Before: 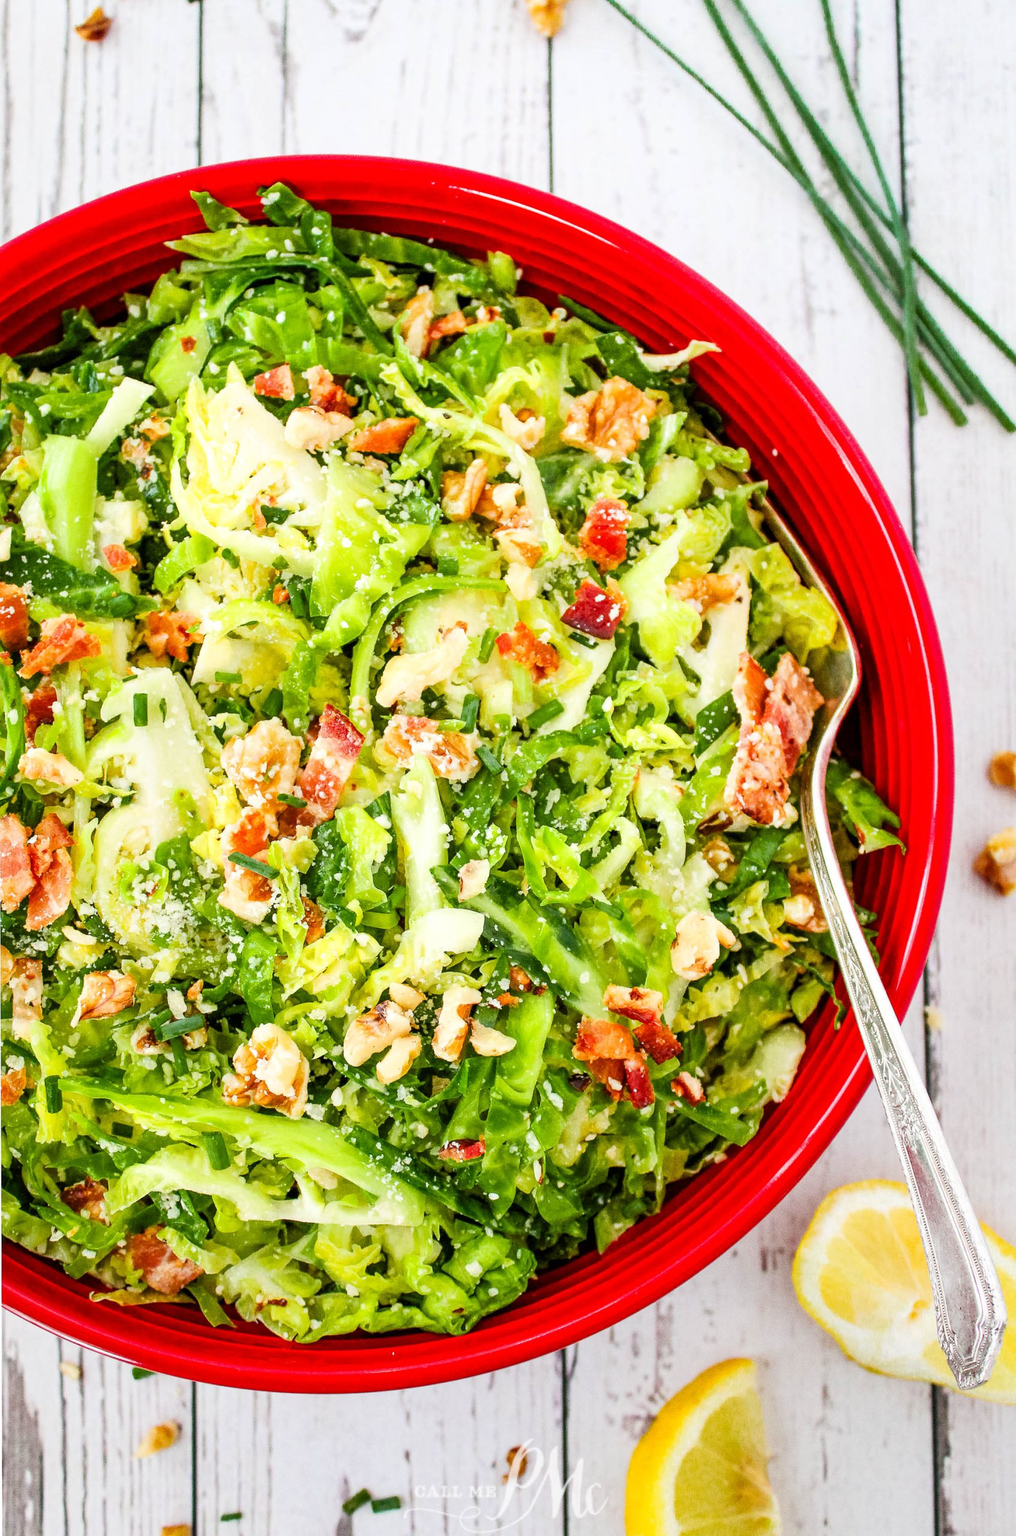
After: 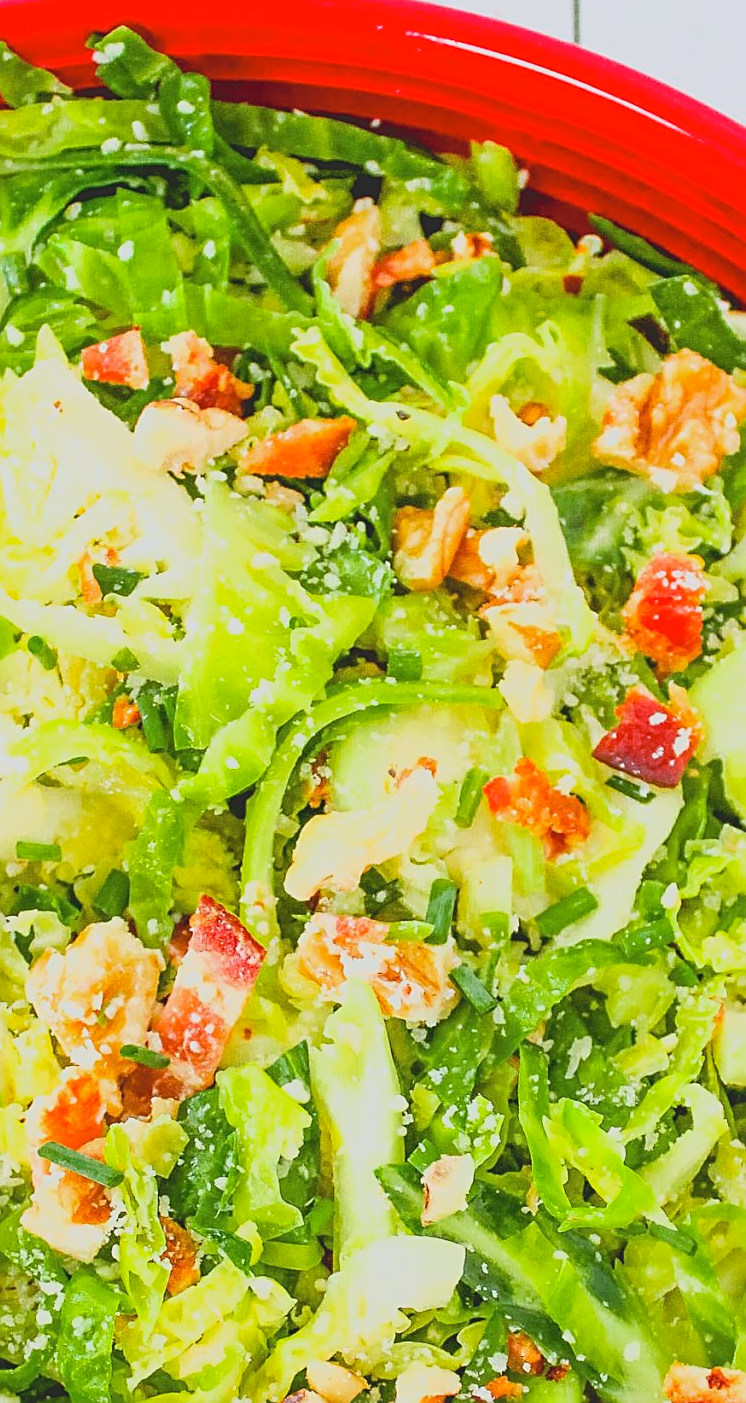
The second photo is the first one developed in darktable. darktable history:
contrast brightness saturation: contrast -0.15, brightness 0.05, saturation -0.12
sharpen: on, module defaults
crop: left 20.248%, top 10.86%, right 35.675%, bottom 34.321%
lowpass: radius 0.1, contrast 0.85, saturation 1.1, unbound 0
white balance: red 0.988, blue 1.017
exposure: black level correction 0.005, exposure 0.286 EV, compensate highlight preservation false
